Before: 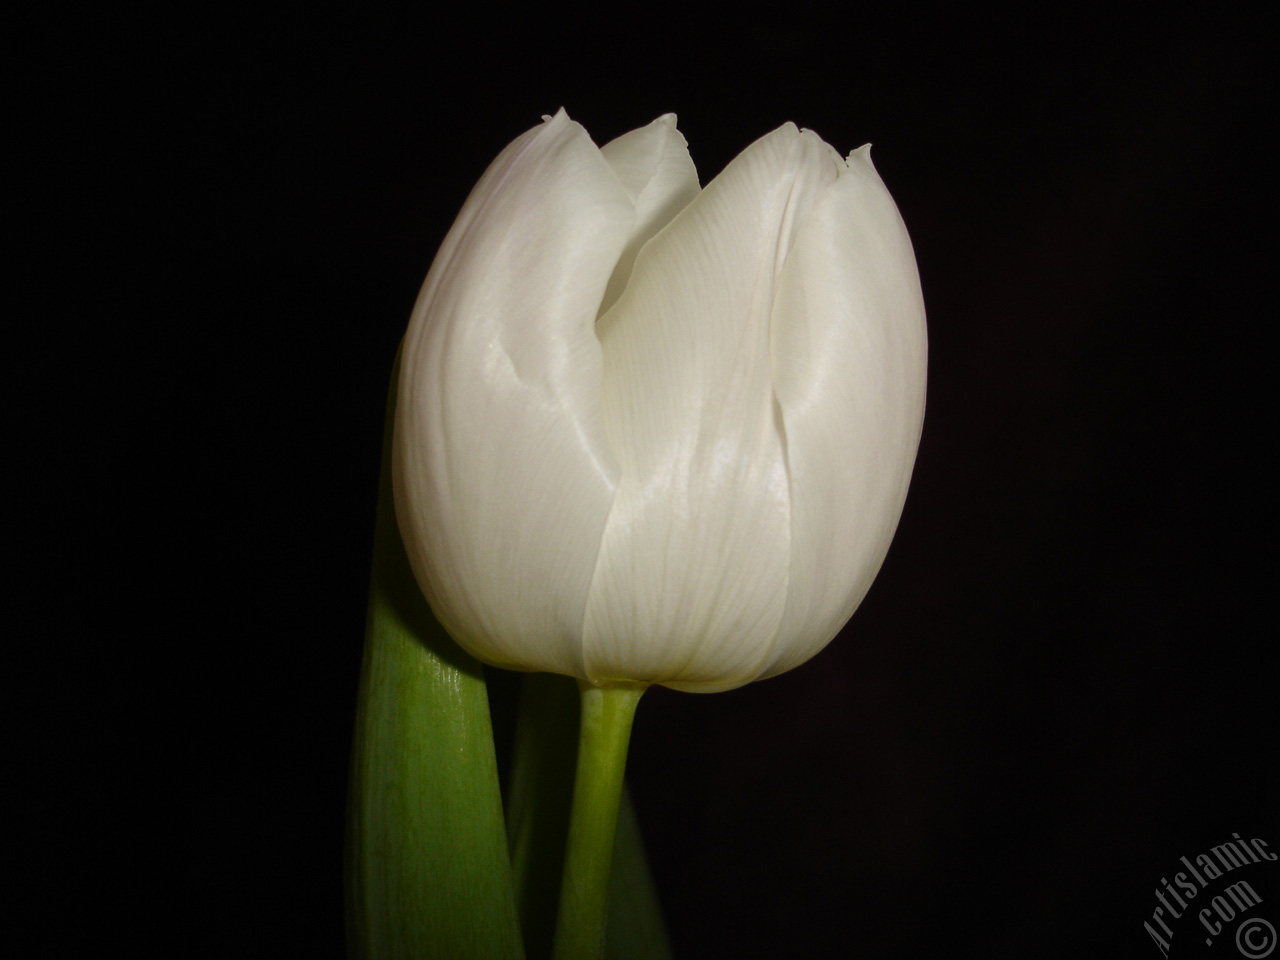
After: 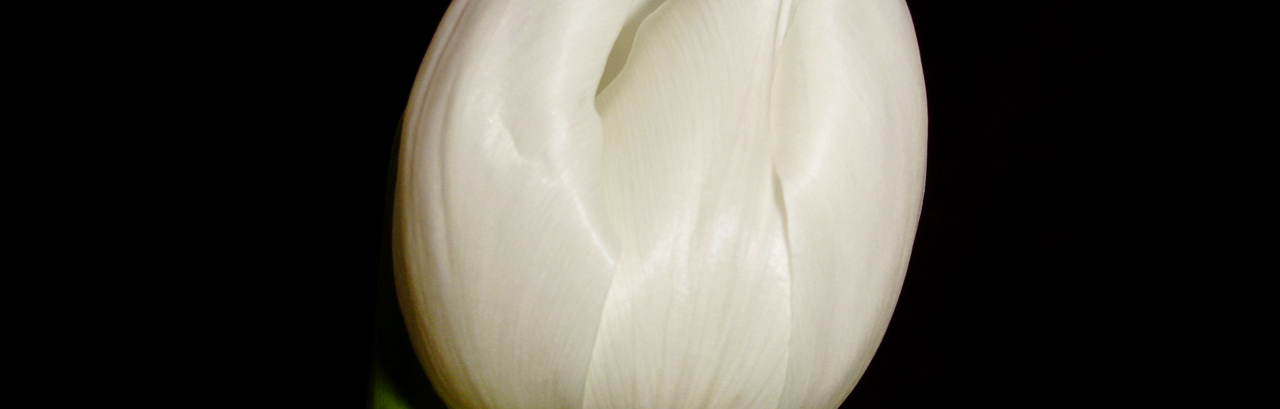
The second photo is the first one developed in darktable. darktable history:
local contrast: mode bilateral grid, contrast 20, coarseness 51, detail 119%, midtone range 0.2
exposure: black level correction 0.001, compensate exposure bias true, compensate highlight preservation false
crop and rotate: top 23.475%, bottom 33.864%
tone curve: curves: ch0 [(0, 0) (0.003, 0.001) (0.011, 0.004) (0.025, 0.013) (0.044, 0.022) (0.069, 0.035) (0.1, 0.053) (0.136, 0.088) (0.177, 0.149) (0.224, 0.213) (0.277, 0.293) (0.335, 0.381) (0.399, 0.463) (0.468, 0.546) (0.543, 0.616) (0.623, 0.693) (0.709, 0.766) (0.801, 0.843) (0.898, 0.921) (1, 1)], preserve colors none
shadows and highlights: shadows -0.595, highlights 39.76
